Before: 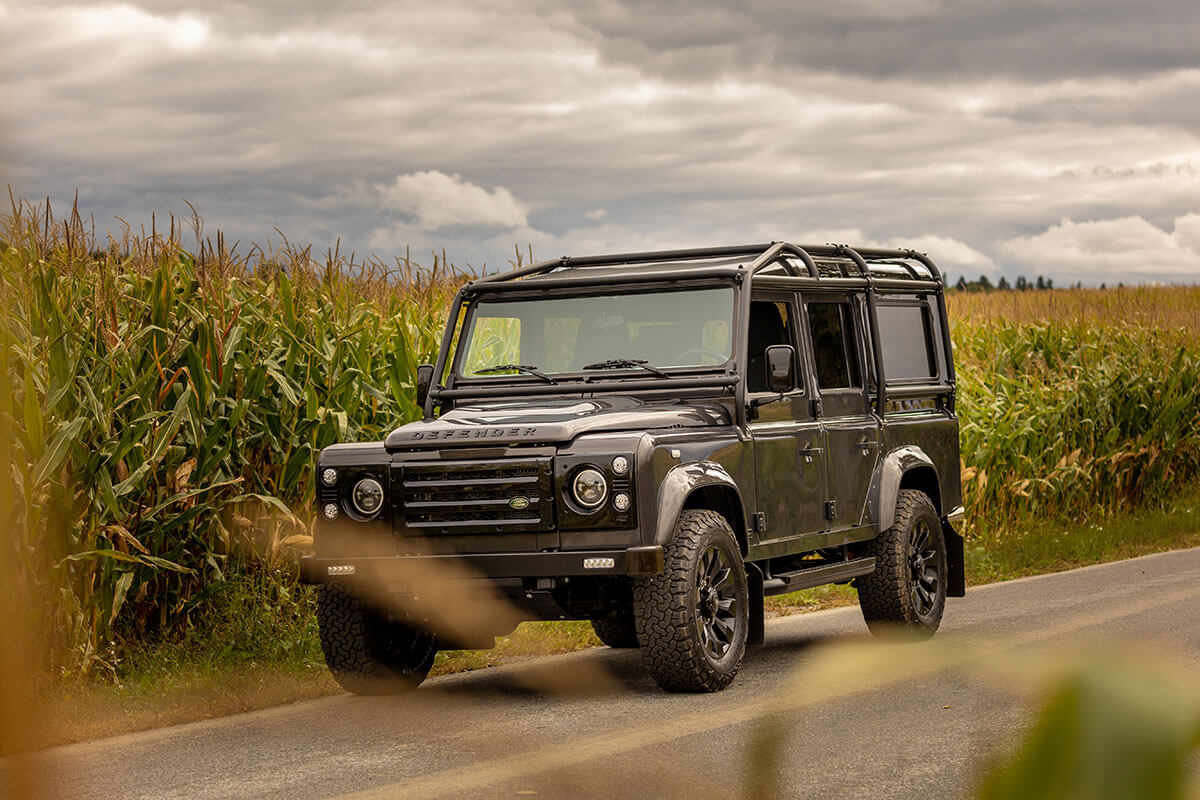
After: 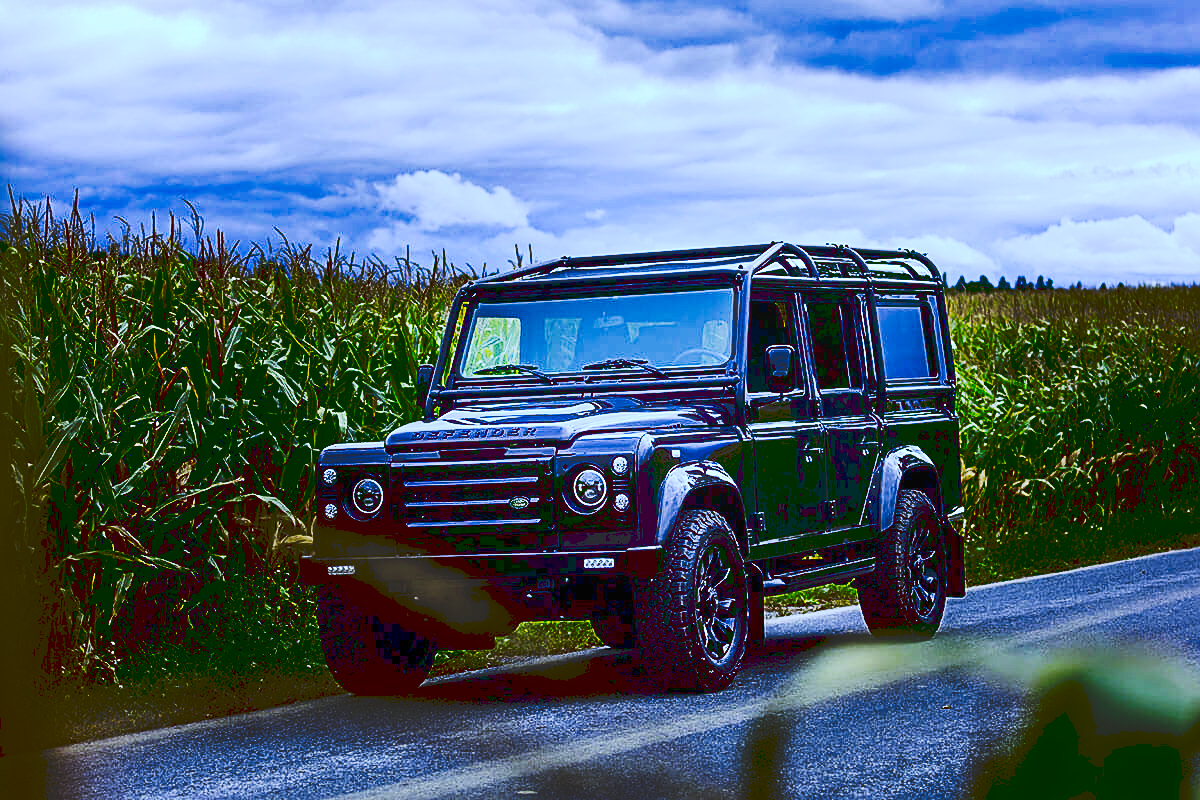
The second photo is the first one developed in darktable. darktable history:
exposure: black level correction 0.056, exposure -0.039 EV, compensate highlight preservation false
white balance: red 0.766, blue 1.537
sharpen: on, module defaults
tone curve: curves: ch0 [(0, 0) (0.003, 0.145) (0.011, 0.15) (0.025, 0.15) (0.044, 0.156) (0.069, 0.161) (0.1, 0.169) (0.136, 0.175) (0.177, 0.184) (0.224, 0.196) (0.277, 0.234) (0.335, 0.291) (0.399, 0.391) (0.468, 0.505) (0.543, 0.633) (0.623, 0.742) (0.709, 0.826) (0.801, 0.882) (0.898, 0.93) (1, 1)], preserve colors none
contrast brightness saturation: contrast 0.21, brightness -0.11, saturation 0.21
bloom: size 13.65%, threshold 98.39%, strength 4.82%
